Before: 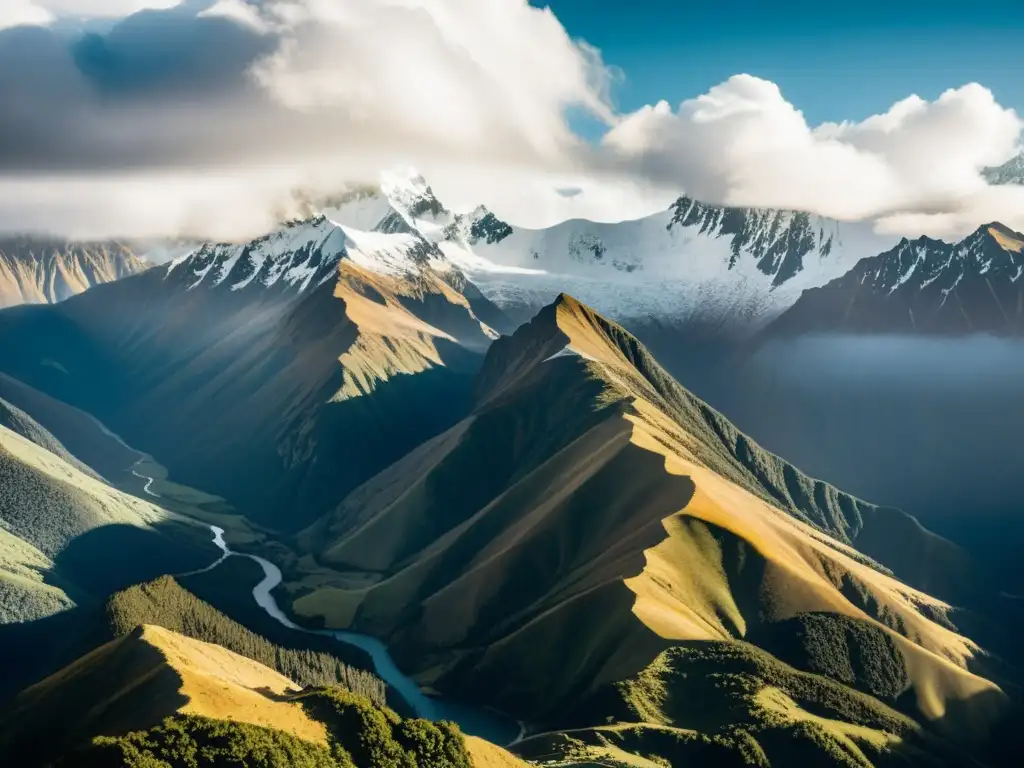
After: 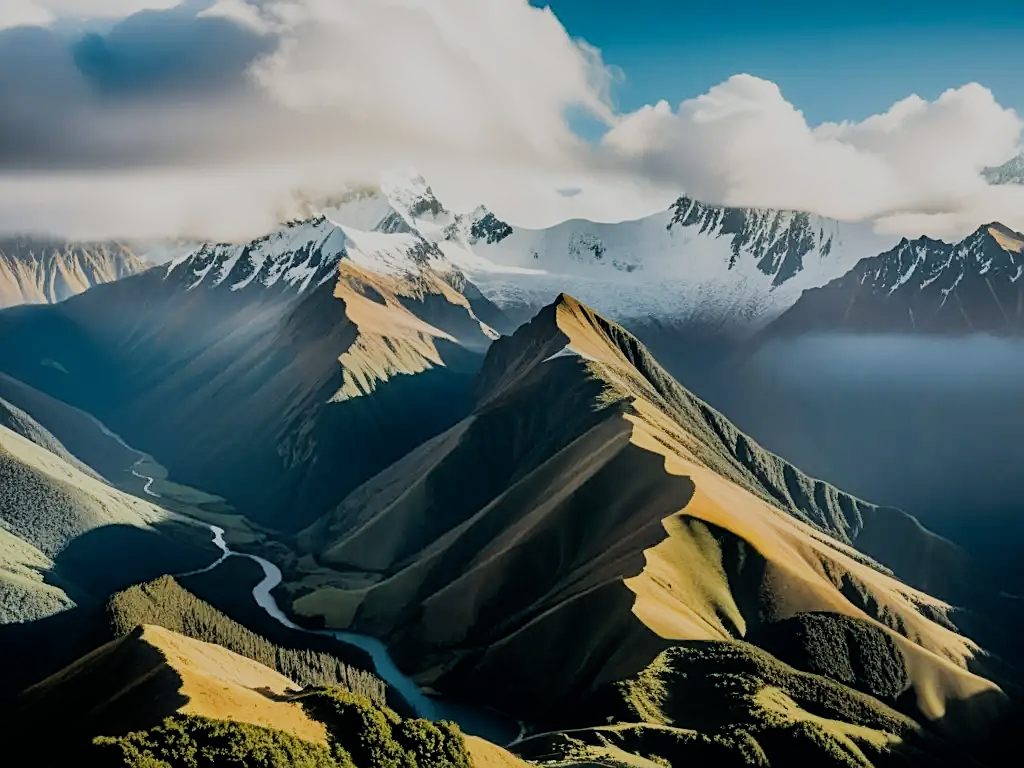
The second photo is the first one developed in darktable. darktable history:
sharpen: on, module defaults
filmic rgb: black relative exposure -6.92 EV, white relative exposure 5.68 EV, hardness 2.85
